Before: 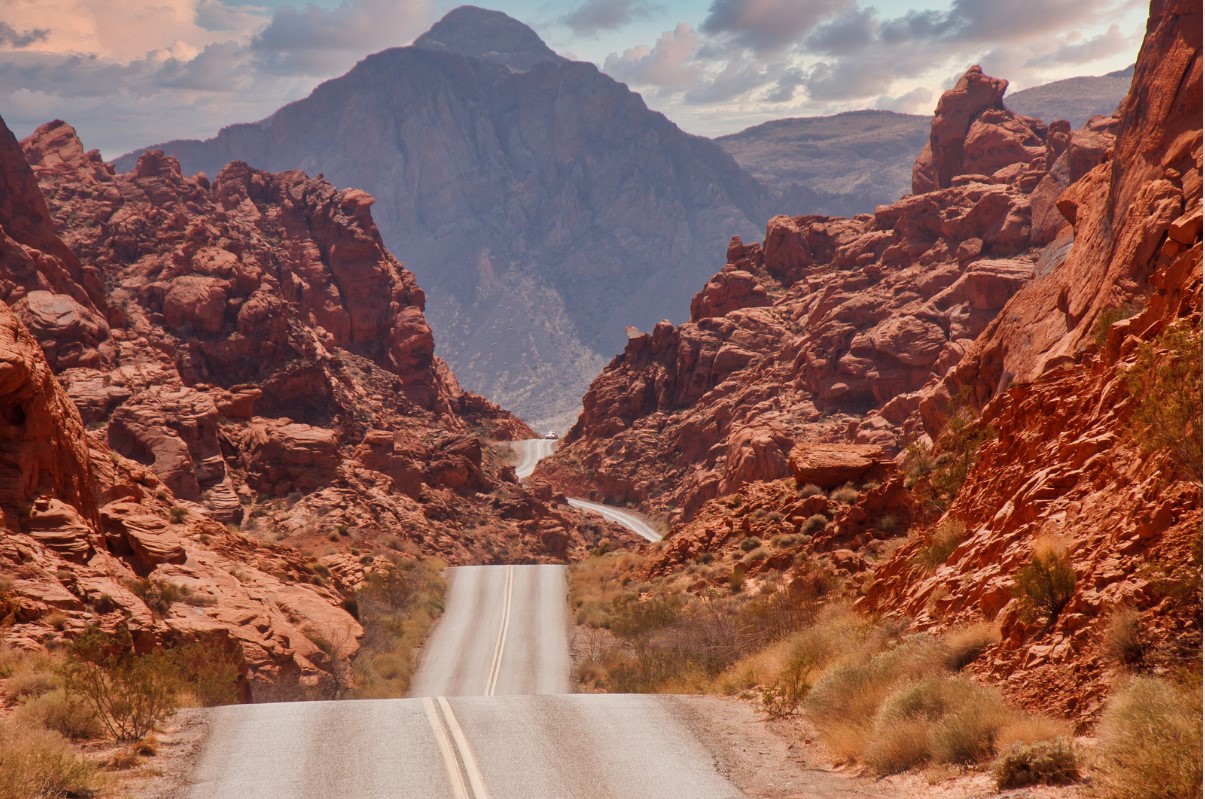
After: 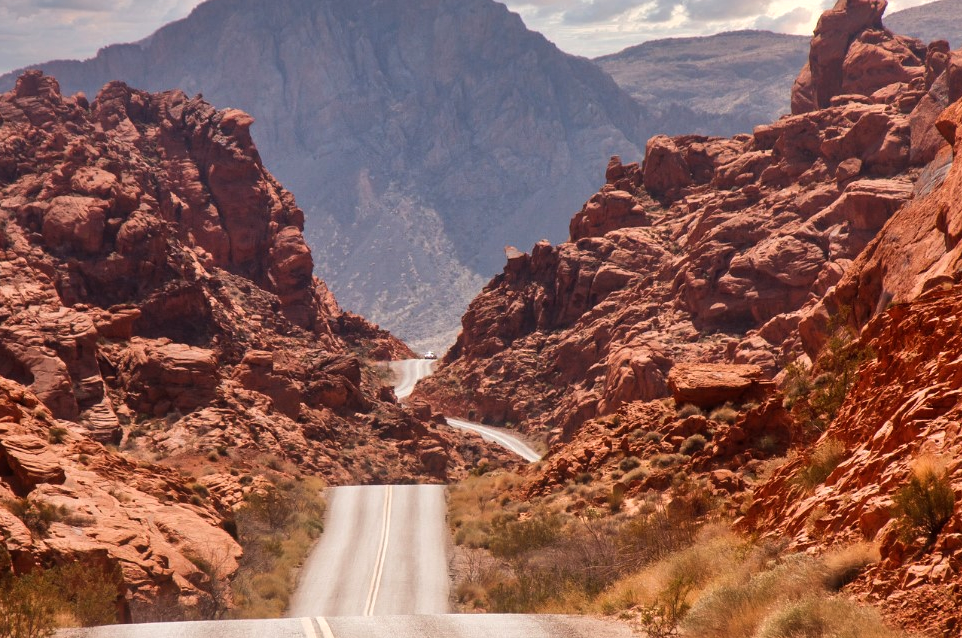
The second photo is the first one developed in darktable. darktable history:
tone equalizer: -8 EV -0.417 EV, -7 EV -0.389 EV, -6 EV -0.333 EV, -5 EV -0.222 EV, -3 EV 0.222 EV, -2 EV 0.333 EV, -1 EV 0.389 EV, +0 EV 0.417 EV, edges refinement/feathering 500, mask exposure compensation -1.57 EV, preserve details no
crop and rotate: left 10.071%, top 10.071%, right 10.02%, bottom 10.02%
